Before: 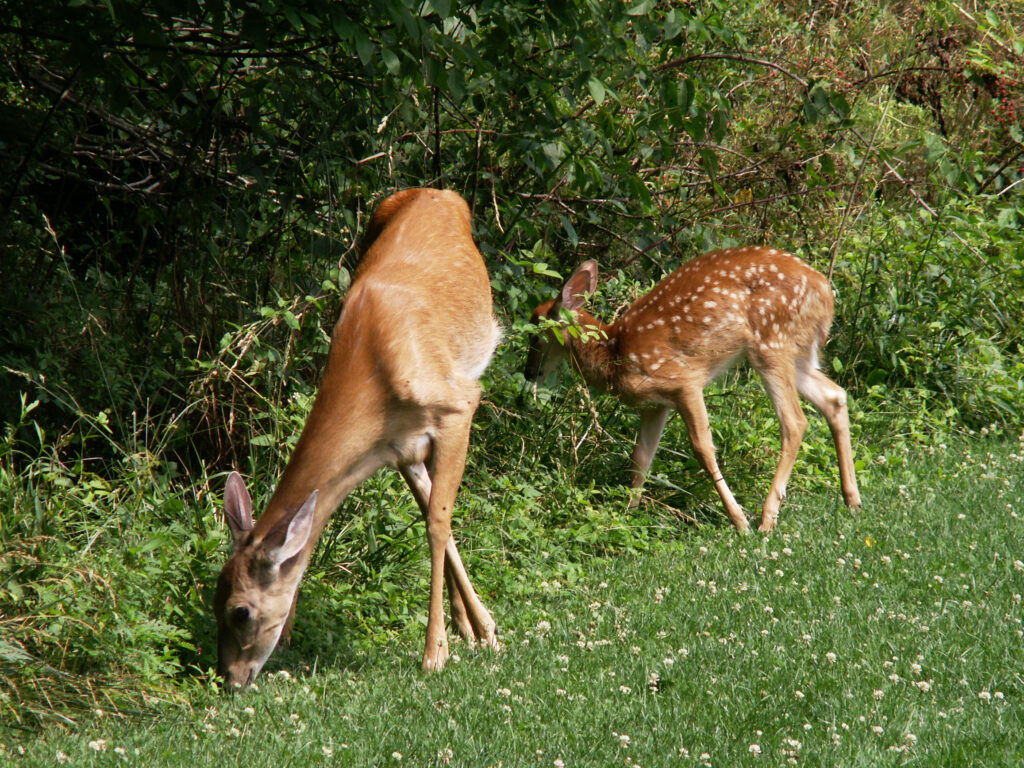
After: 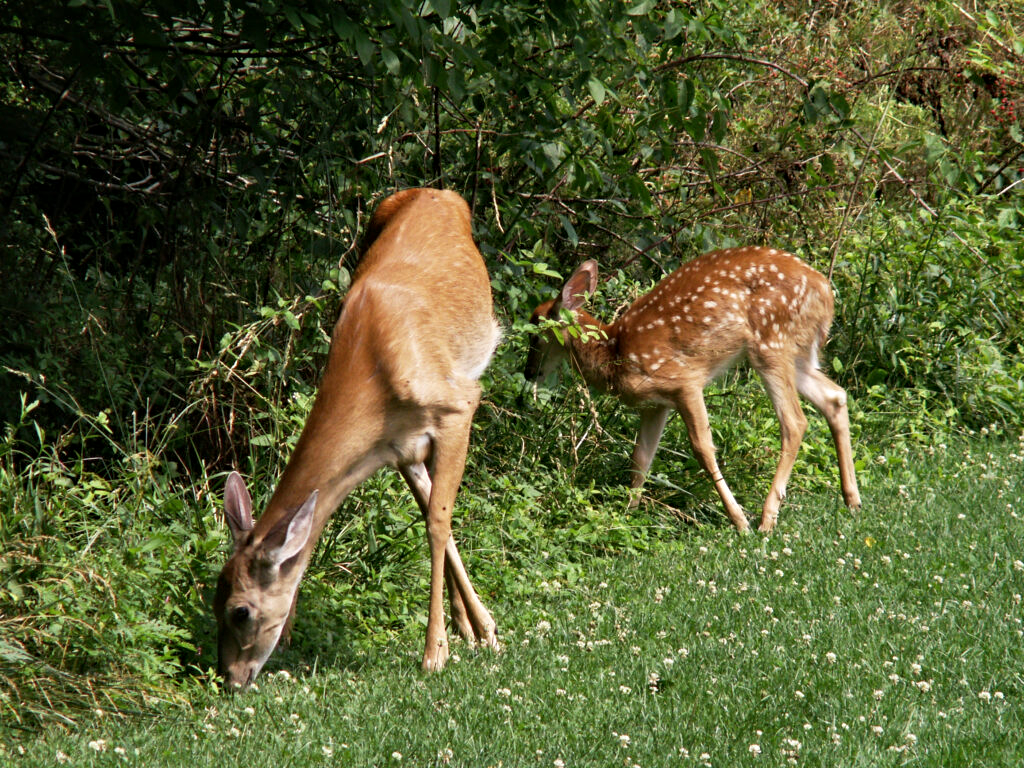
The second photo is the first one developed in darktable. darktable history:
contrast equalizer: y [[0.5, 0.501, 0.532, 0.538, 0.54, 0.541], [0.5 ×6], [0.5 ×6], [0 ×6], [0 ×6]]
